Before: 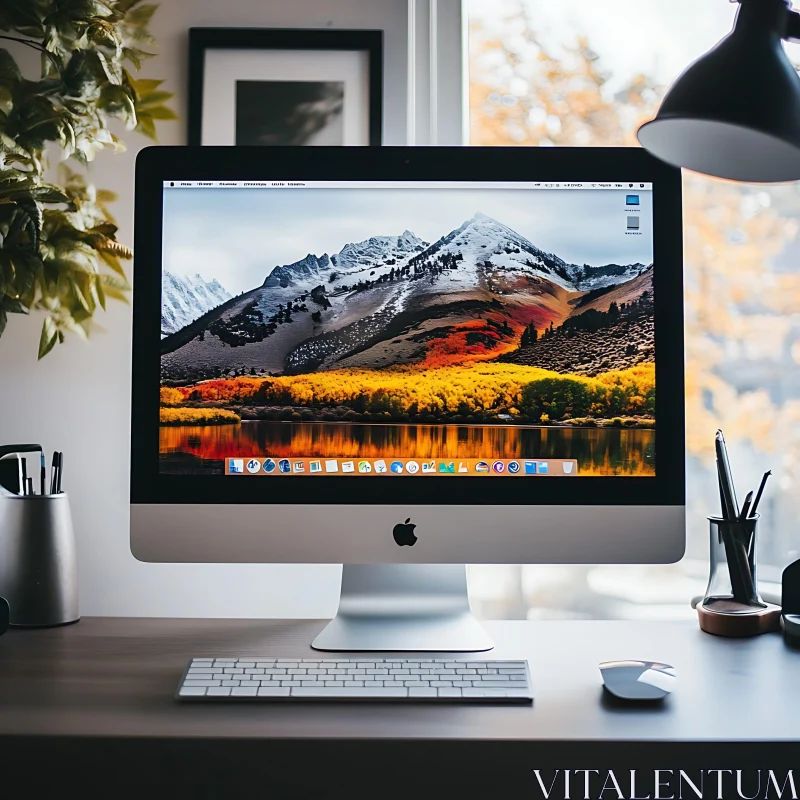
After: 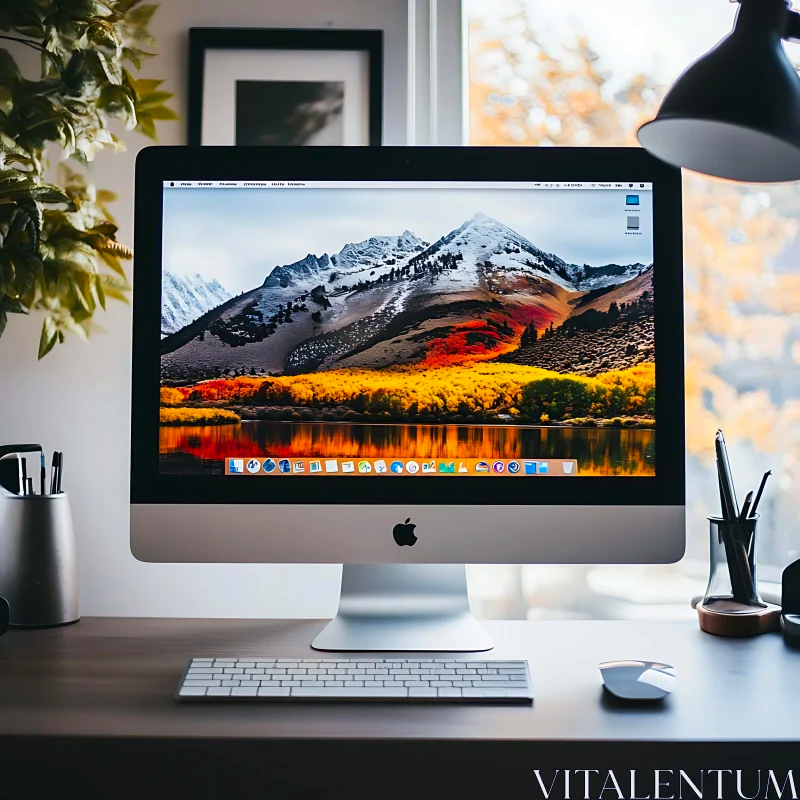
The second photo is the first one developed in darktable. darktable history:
contrast brightness saturation: contrast 0.084, saturation 0.201
